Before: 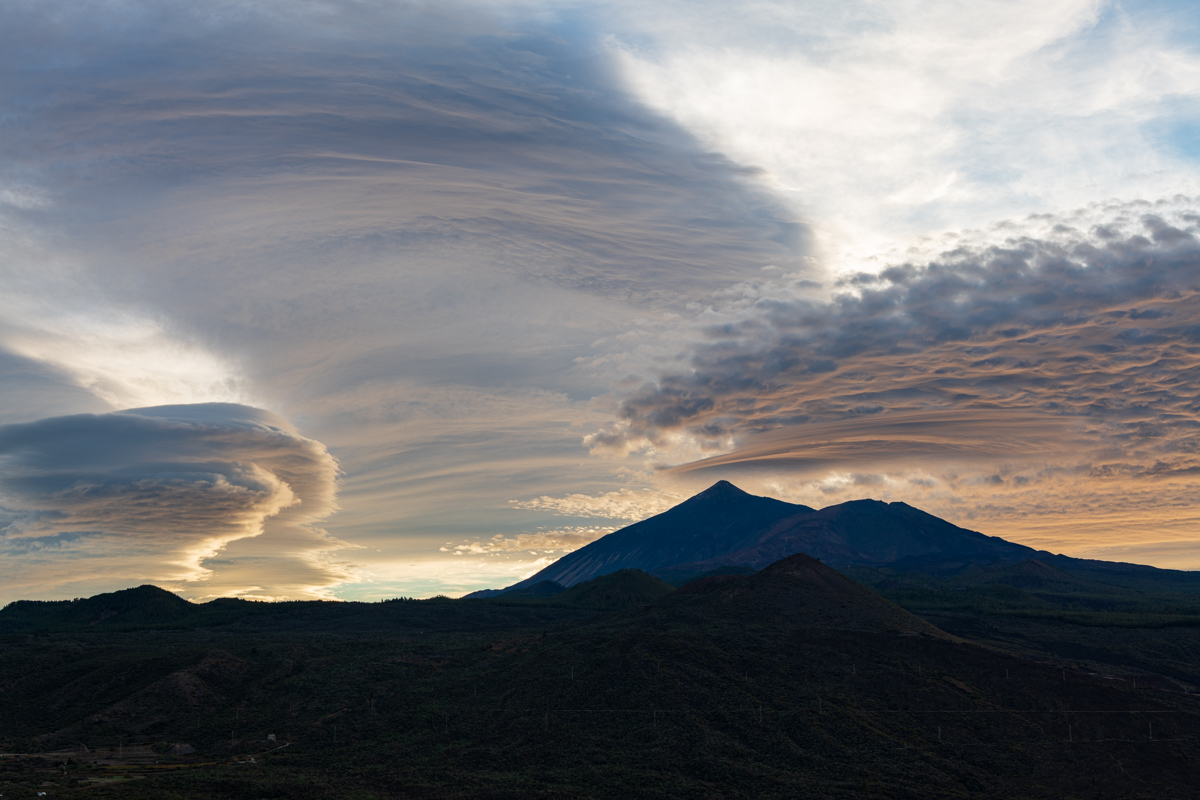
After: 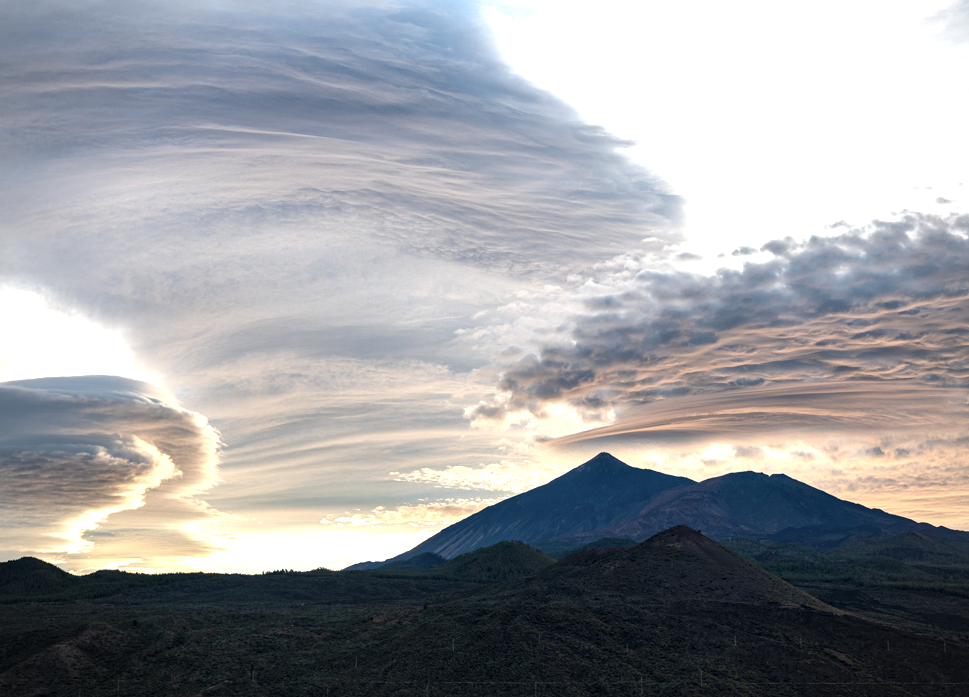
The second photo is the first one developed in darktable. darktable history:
vignetting: fall-off radius 60.94%
contrast brightness saturation: saturation -0.174
exposure: black level correction 0, exposure 1.001 EV, compensate highlight preservation false
crop: left 9.943%, top 3.607%, right 9.224%, bottom 9.206%
local contrast: mode bilateral grid, contrast 24, coarseness 60, detail 151%, midtone range 0.2
